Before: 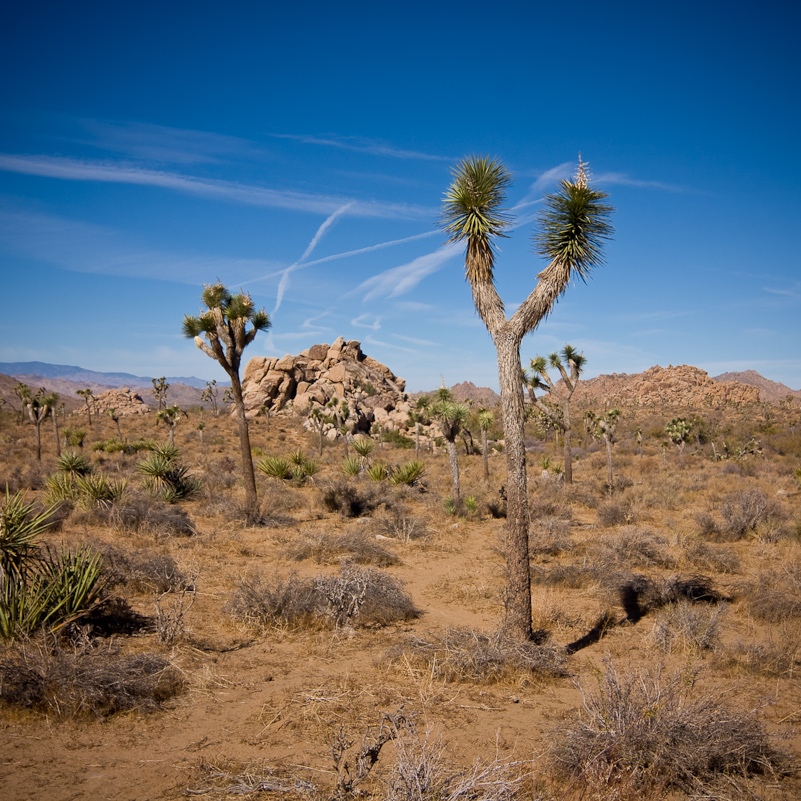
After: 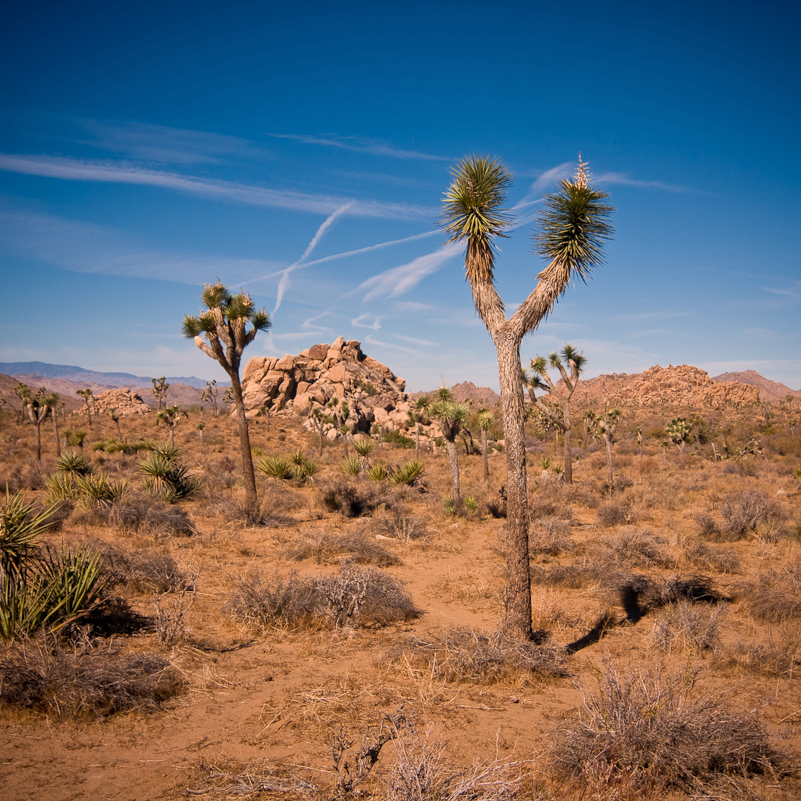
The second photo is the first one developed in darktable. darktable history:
local contrast: detail 110%
white balance: red 1.127, blue 0.943
